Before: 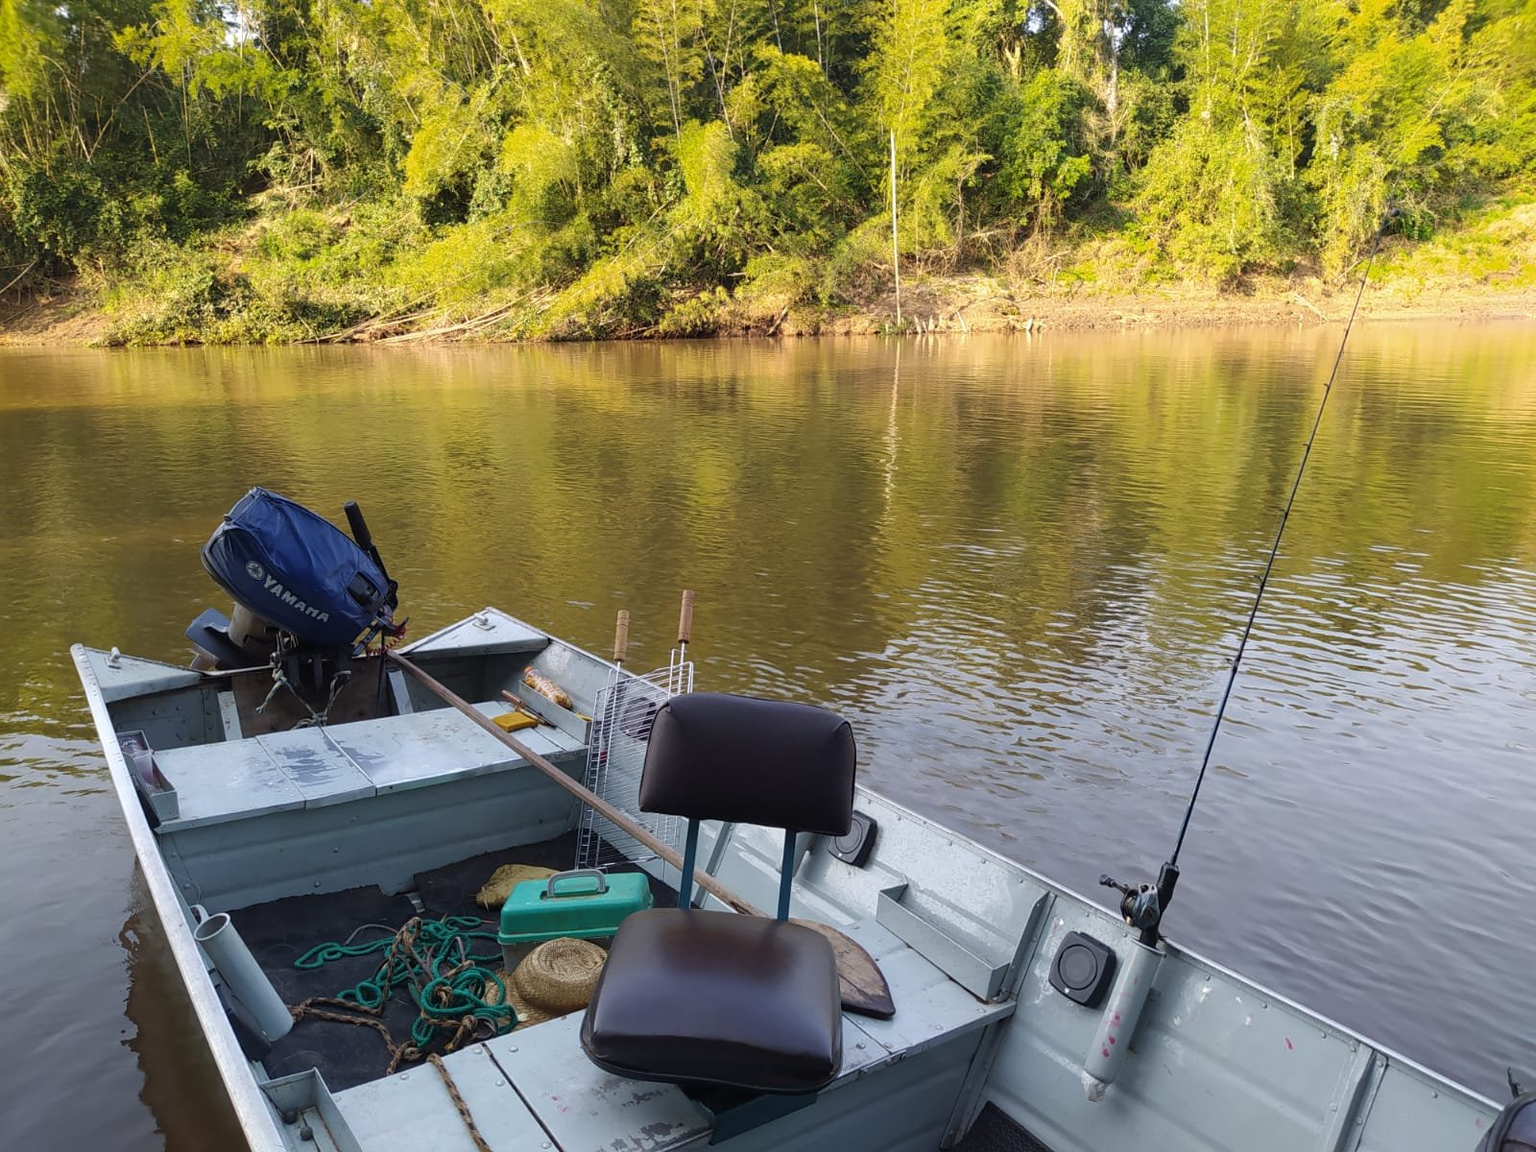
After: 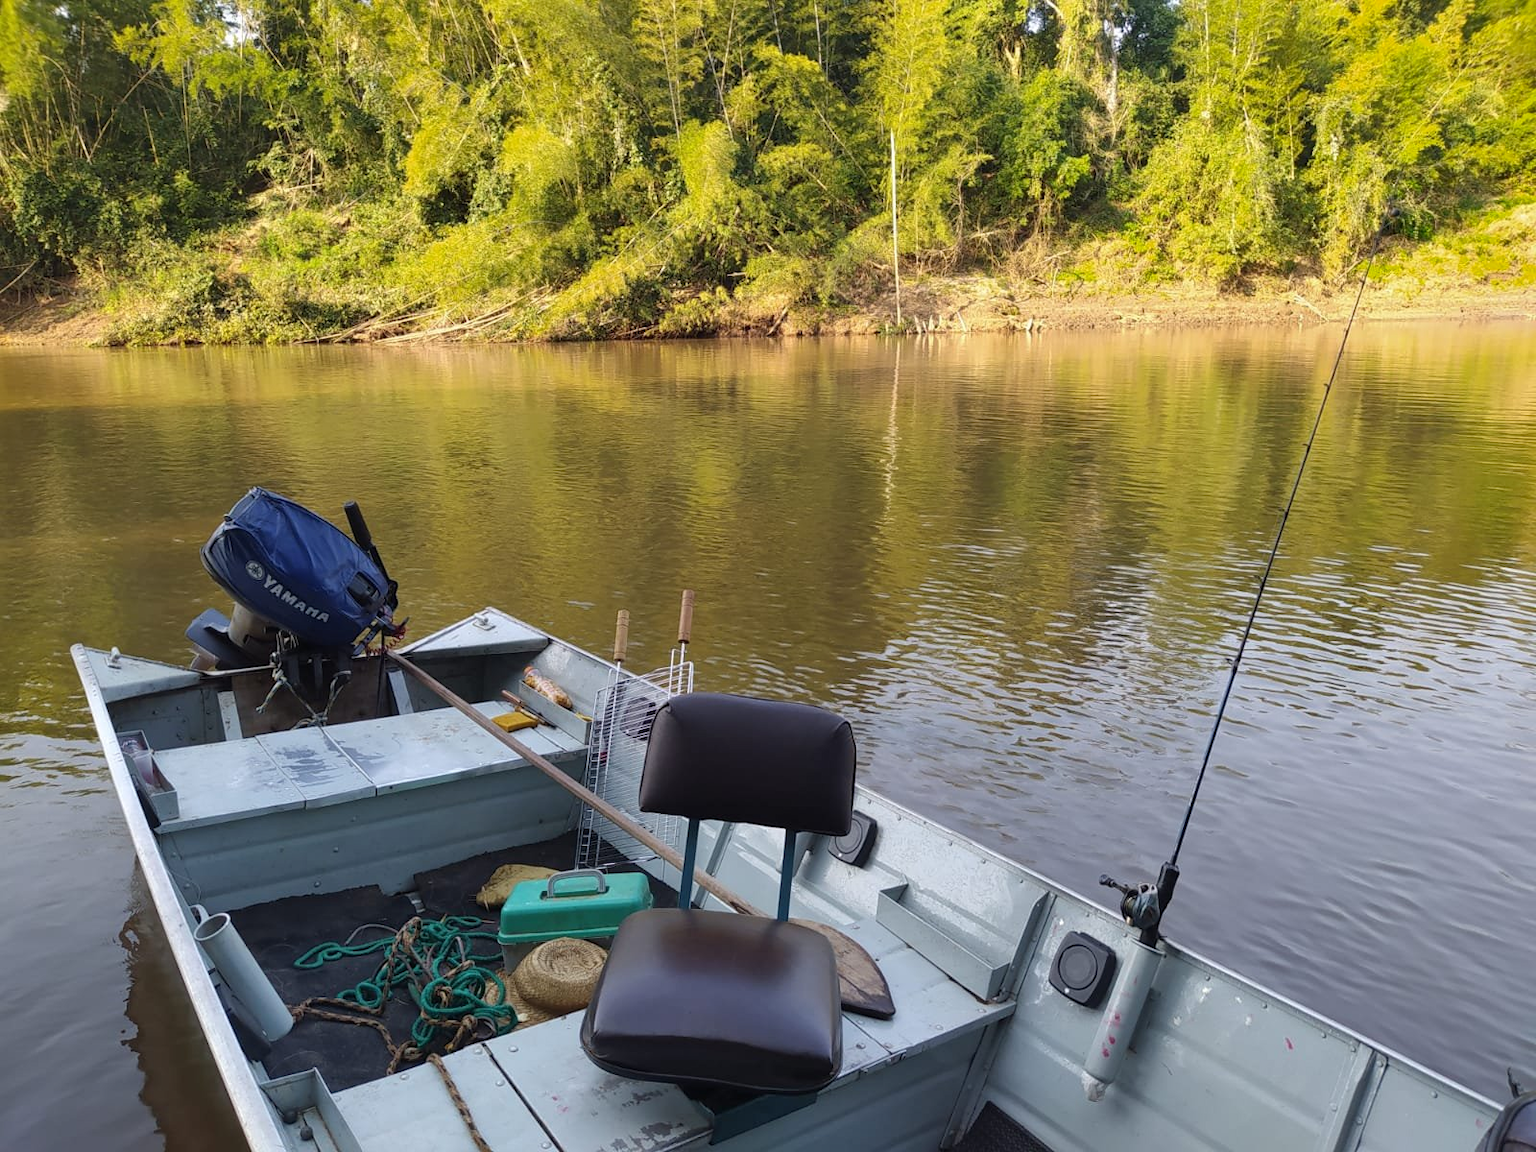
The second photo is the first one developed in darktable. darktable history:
shadows and highlights: highlights color adjustment 49.89%, soften with gaussian
